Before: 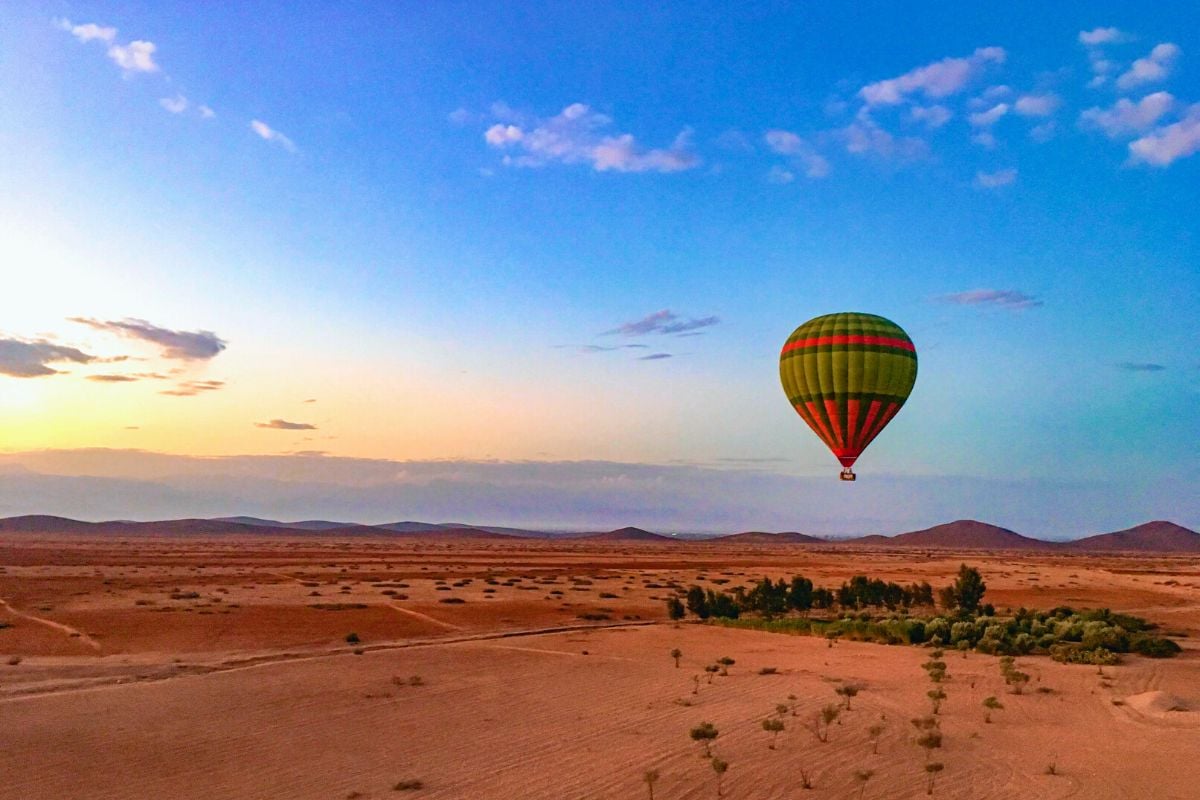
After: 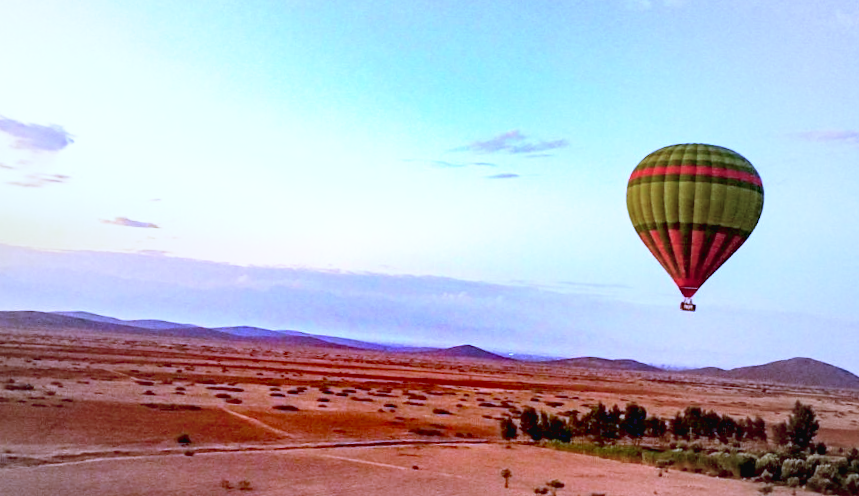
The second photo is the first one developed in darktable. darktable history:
exposure: black level correction 0, exposure 0.7 EV, compensate exposure bias true, compensate highlight preservation false
vignetting: fall-off start 18.21%, fall-off radius 137.95%, brightness -0.207, center (-0.078, 0.066), width/height ratio 0.62, shape 0.59
color contrast: green-magenta contrast 1.1, blue-yellow contrast 1.1, unbound 0
crop and rotate: angle -3.37°, left 9.79%, top 20.73%, right 12.42%, bottom 11.82%
tone curve: curves: ch0 [(0, 0.028) (0.138, 0.156) (0.468, 0.516) (0.754, 0.823) (1, 1)], color space Lab, linked channels, preserve colors none
white balance: red 0.766, blue 1.537
rgb levels: mode RGB, independent channels, levels [[0, 0.474, 1], [0, 0.5, 1], [0, 0.5, 1]]
base curve: curves: ch0 [(0.017, 0) (0.425, 0.441) (0.844, 0.933) (1, 1)], preserve colors none
